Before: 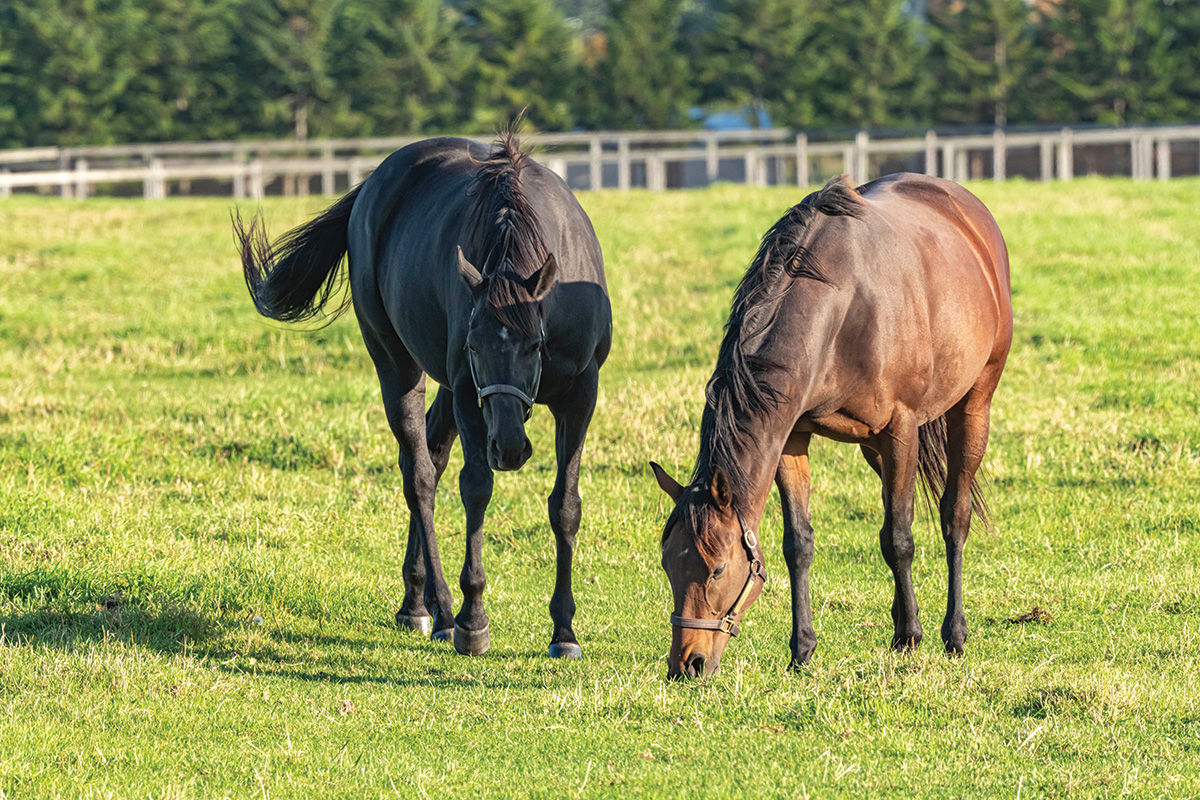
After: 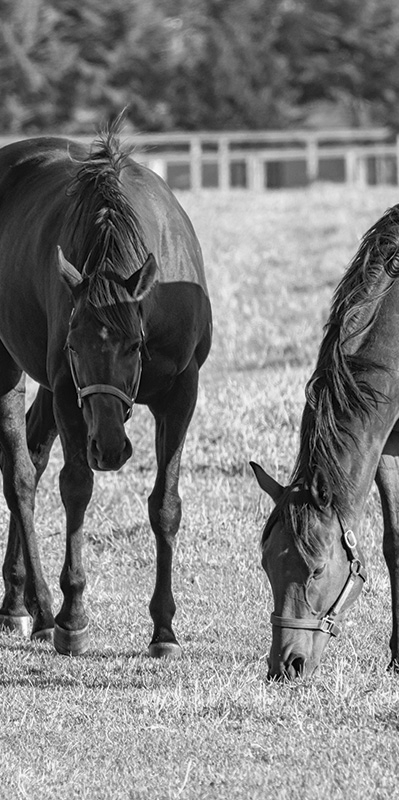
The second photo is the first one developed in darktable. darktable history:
monochrome: on, module defaults
white balance: red 0.926, green 1.003, blue 1.133
crop: left 33.36%, right 33.36%
